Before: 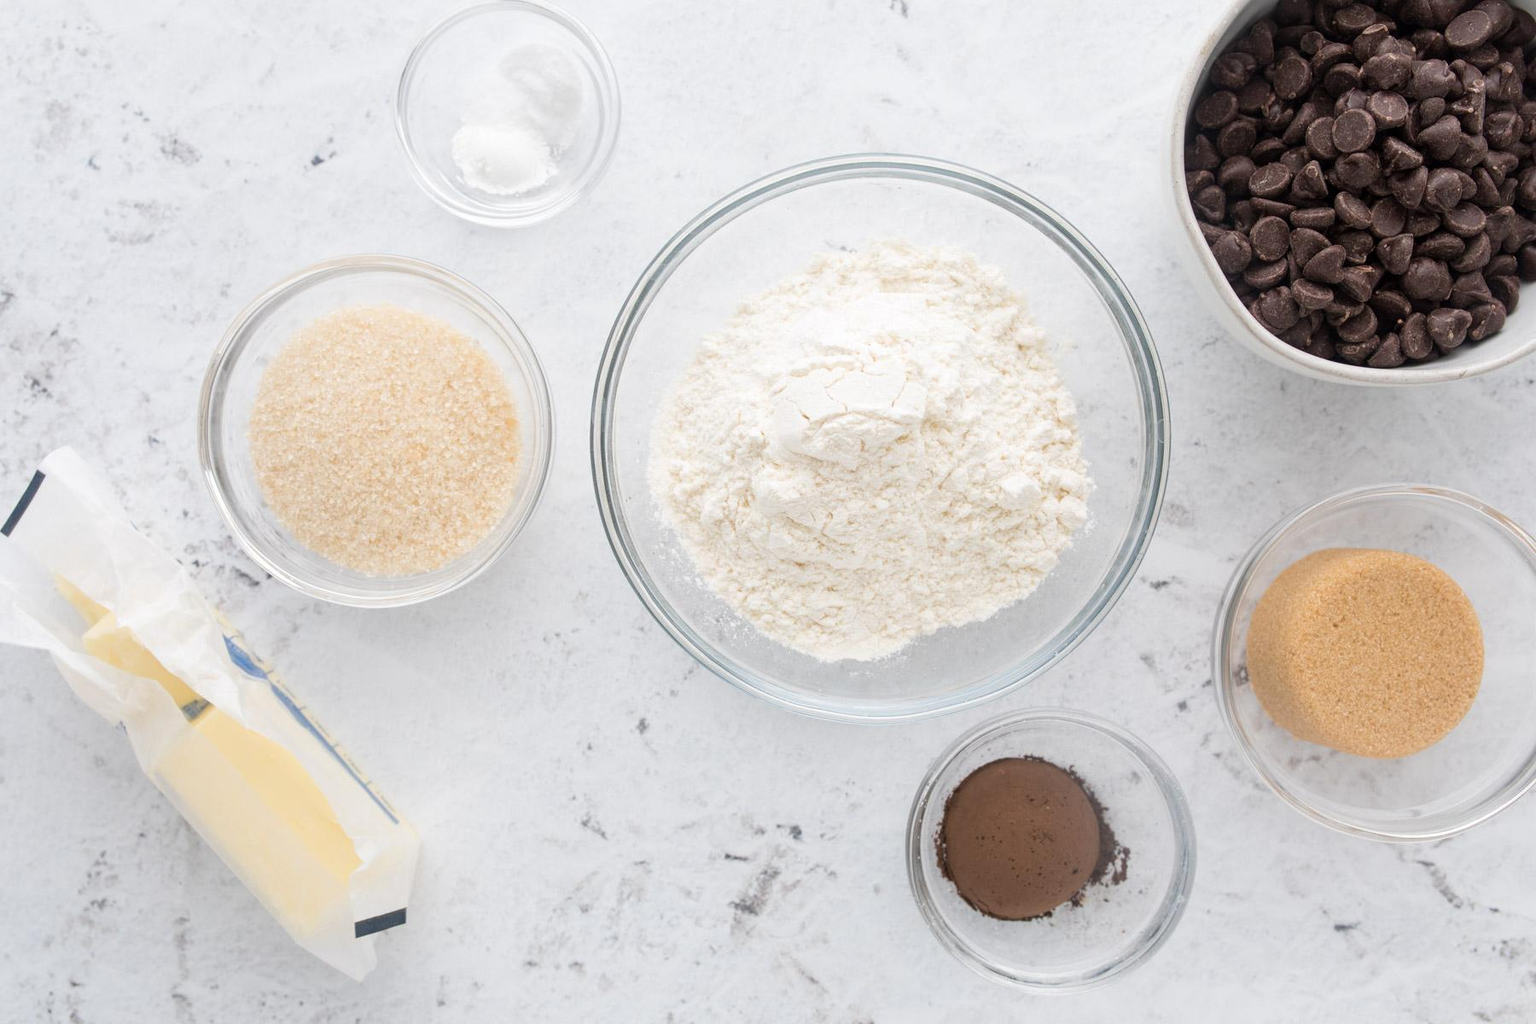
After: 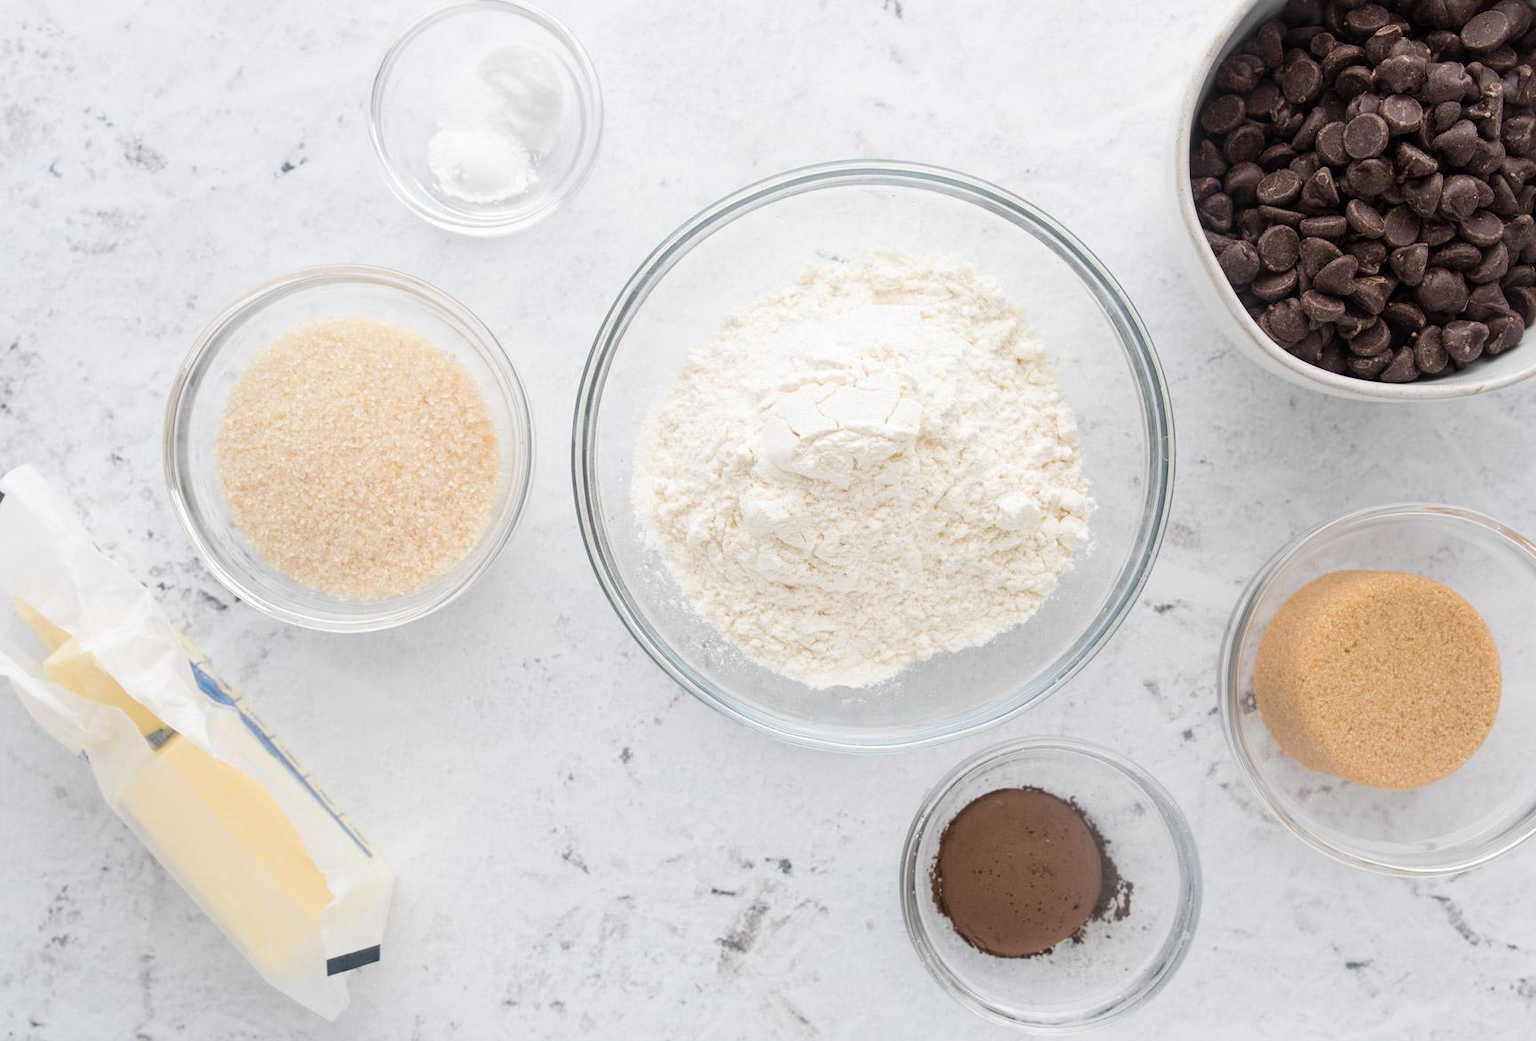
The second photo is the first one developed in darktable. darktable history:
crop and rotate: left 2.701%, right 1.138%, bottom 2.191%
